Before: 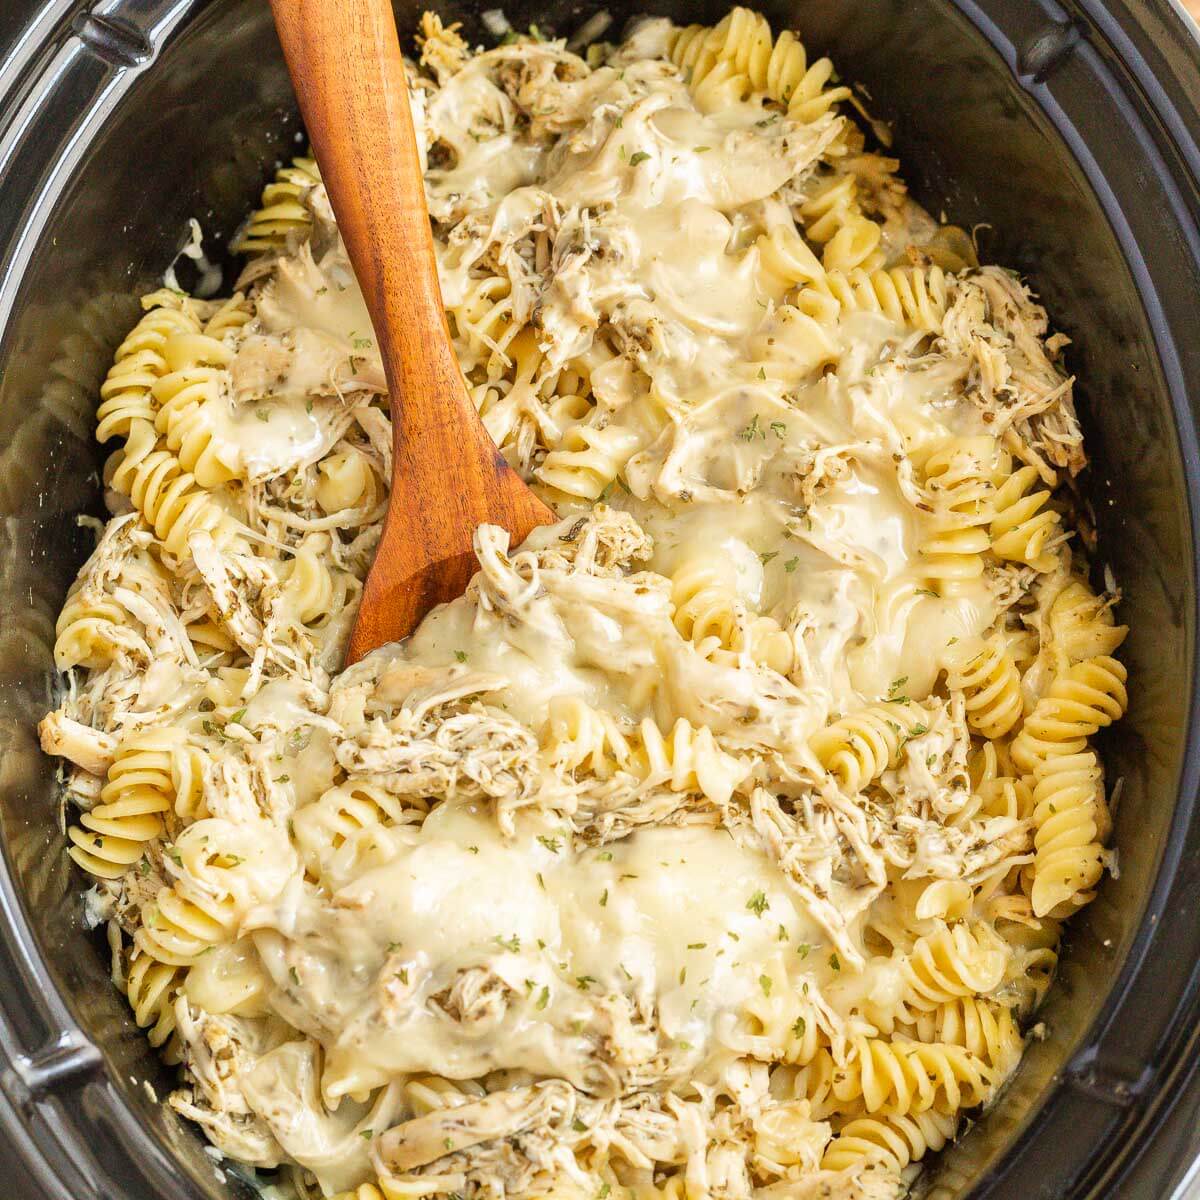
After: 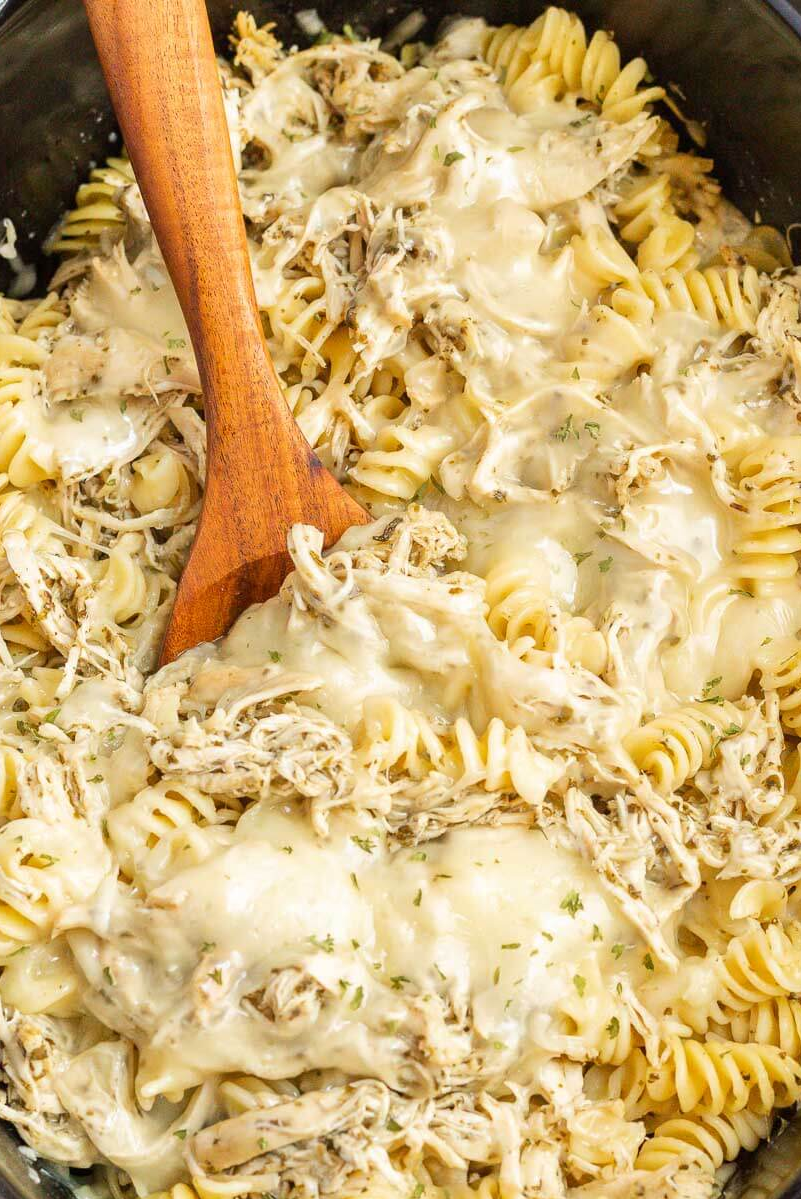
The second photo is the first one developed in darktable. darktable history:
crop and rotate: left 15.506%, right 17.739%
